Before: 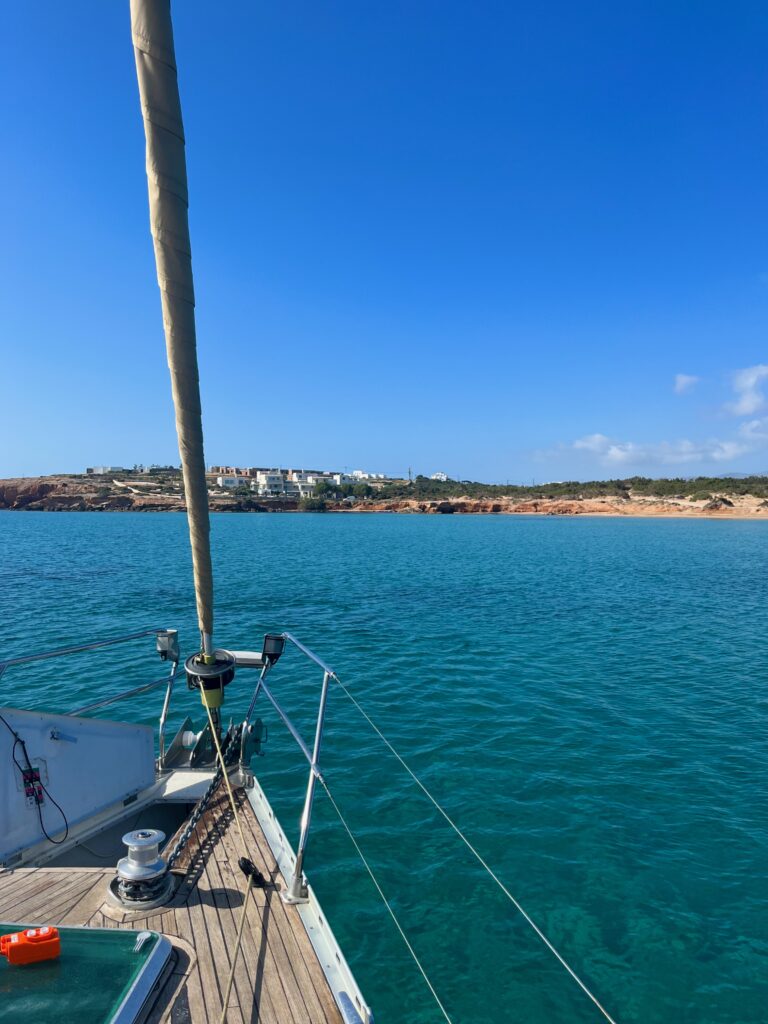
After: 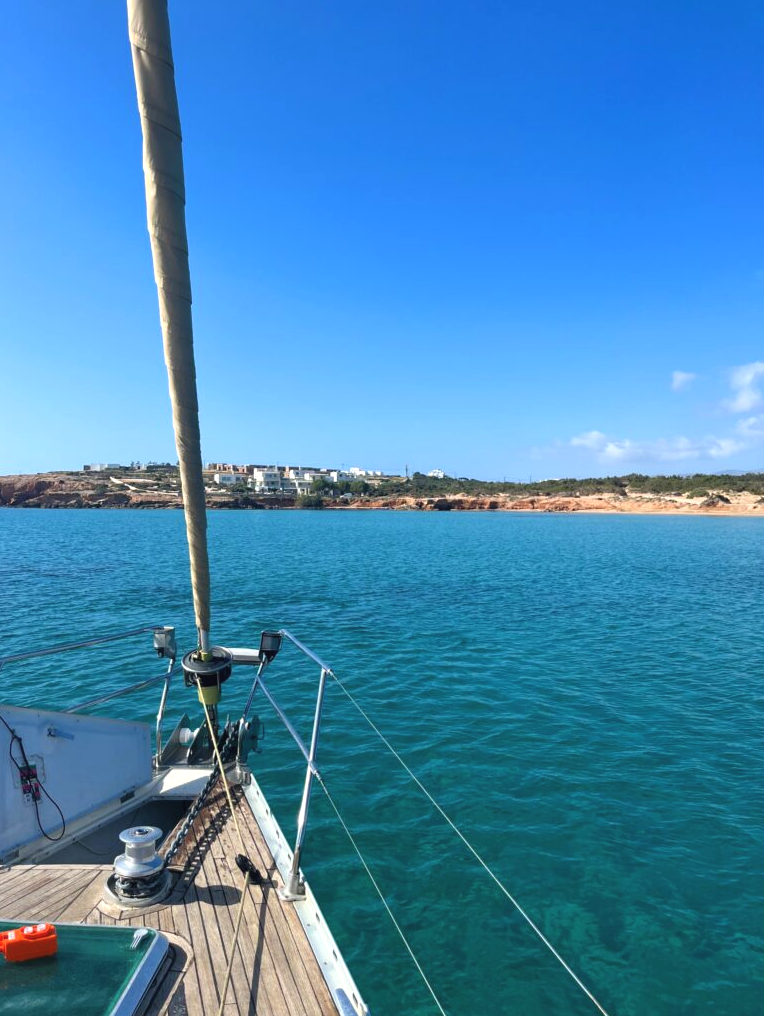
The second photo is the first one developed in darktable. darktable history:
crop and rotate: left 0.481%, top 0.366%, bottom 0.342%
exposure: black level correction -0.003, exposure 0.032 EV, compensate highlight preservation false
tone equalizer: -8 EV -0.377 EV, -7 EV -0.373 EV, -6 EV -0.361 EV, -5 EV -0.188 EV, -3 EV 0.233 EV, -2 EV 0.307 EV, -1 EV 0.379 EV, +0 EV 0.415 EV
